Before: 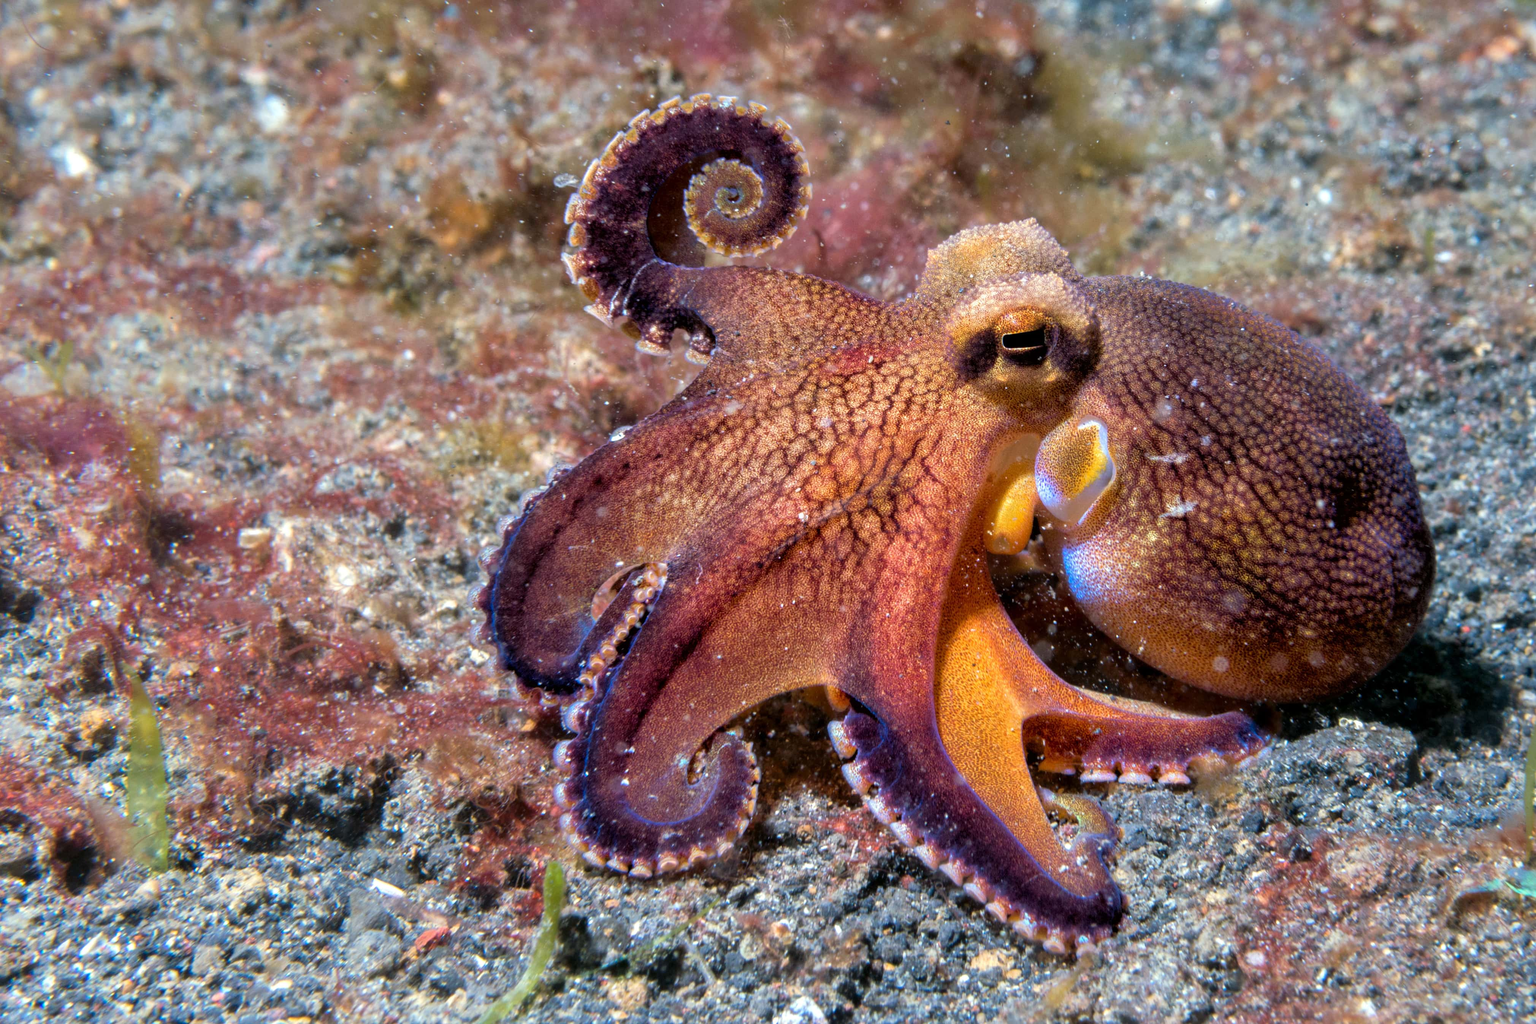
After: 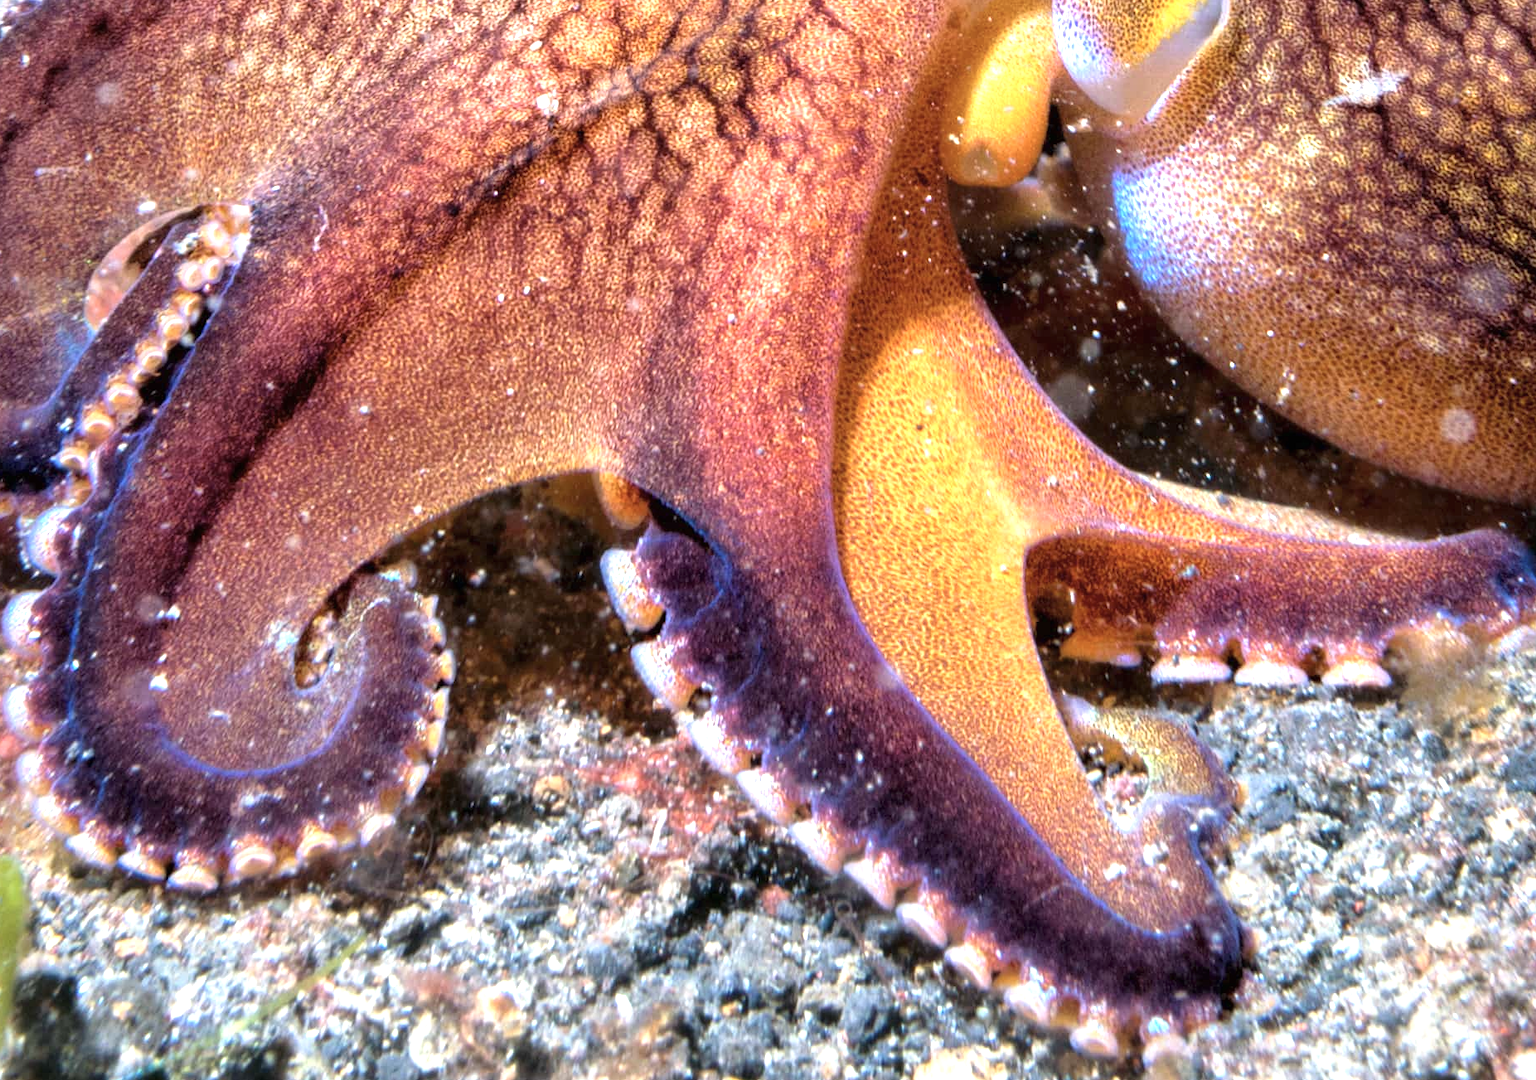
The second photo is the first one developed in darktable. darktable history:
color correction: saturation 0.8
exposure: black level correction 0, exposure 1 EV, compensate exposure bias true, compensate highlight preservation false
crop: left 35.976%, top 45.819%, right 18.162%, bottom 5.807%
